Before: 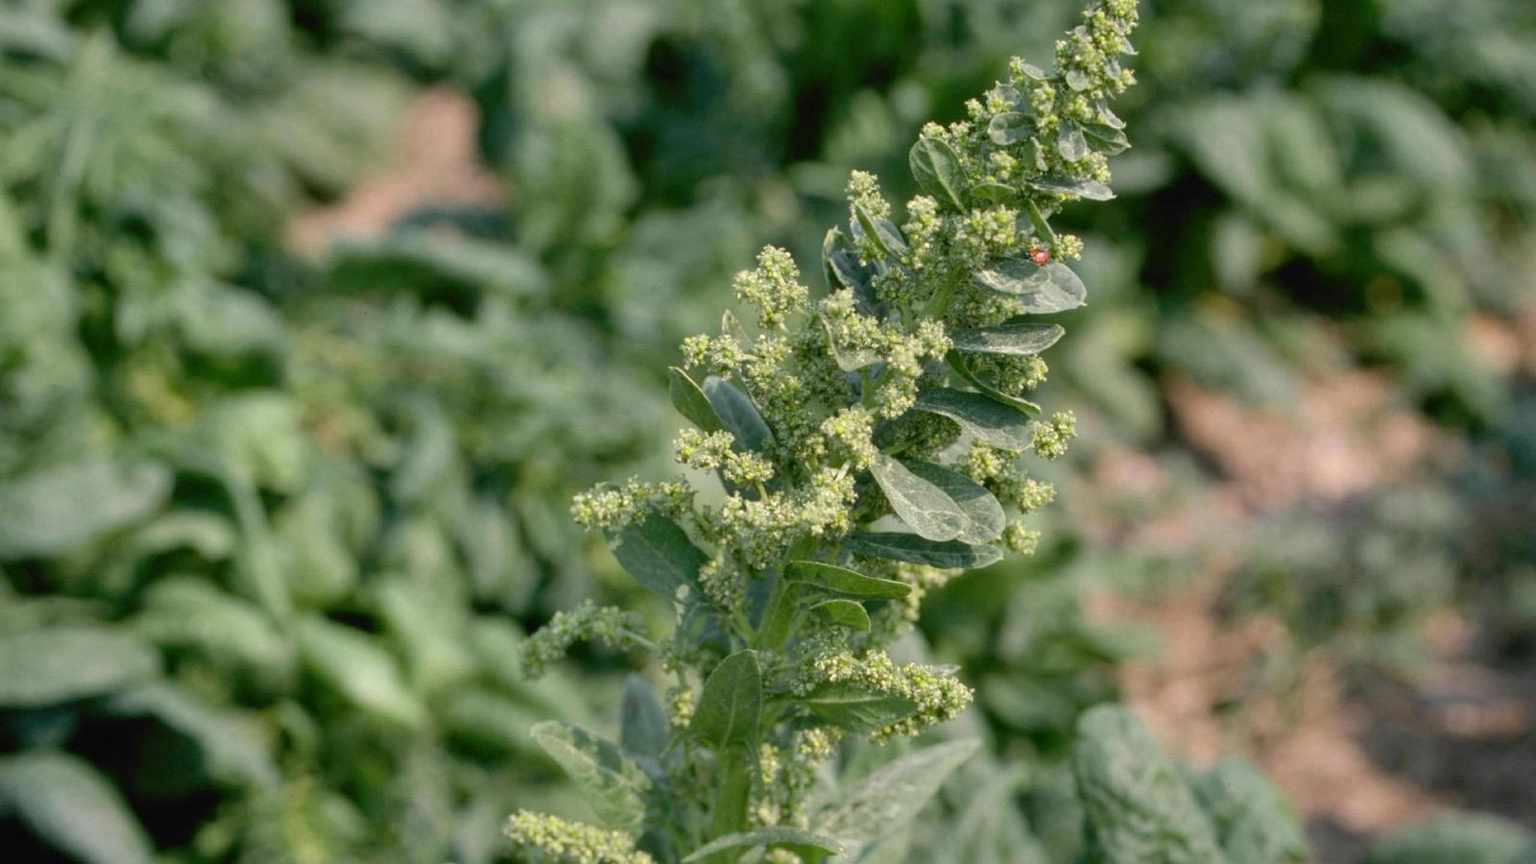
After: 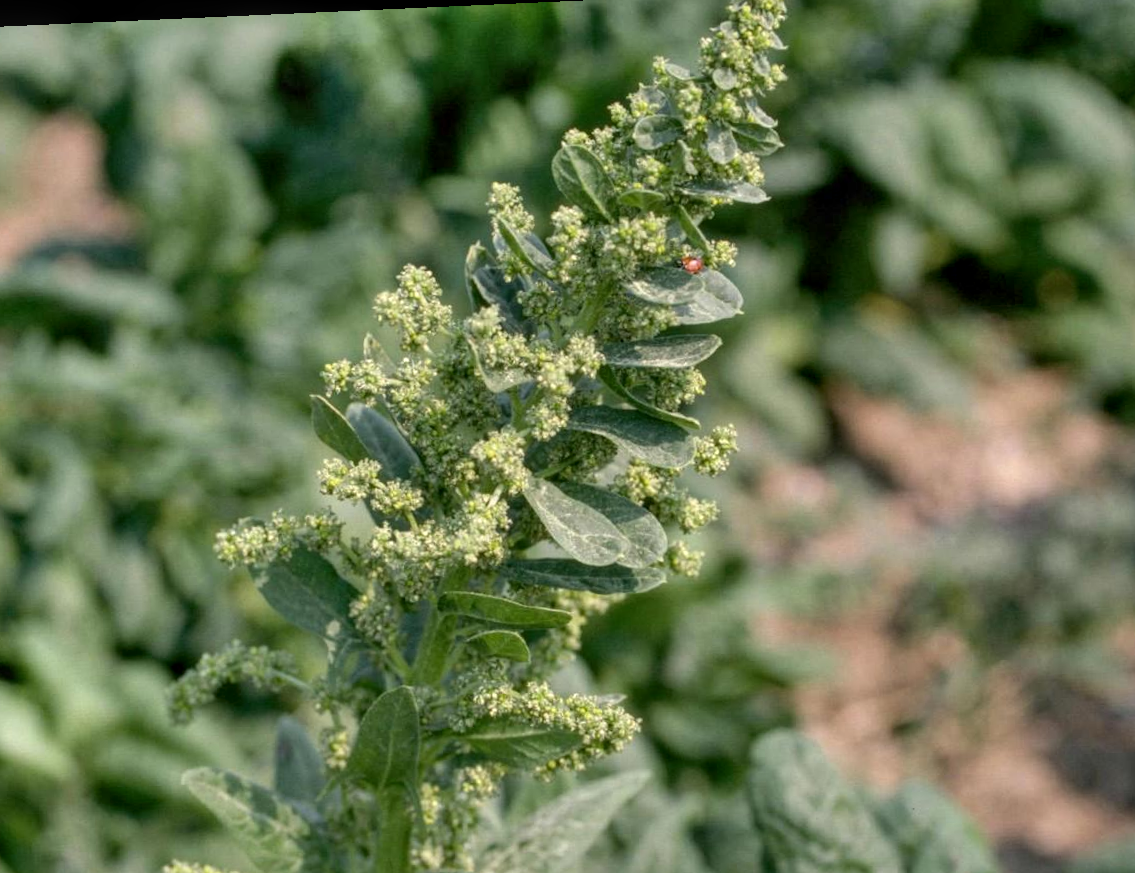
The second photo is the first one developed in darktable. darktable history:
rotate and perspective: rotation -2.22°, lens shift (horizontal) -0.022, automatic cropping off
shadows and highlights: low approximation 0.01, soften with gaussian
crop and rotate: left 24.034%, top 2.838%, right 6.406%, bottom 6.299%
local contrast: on, module defaults
